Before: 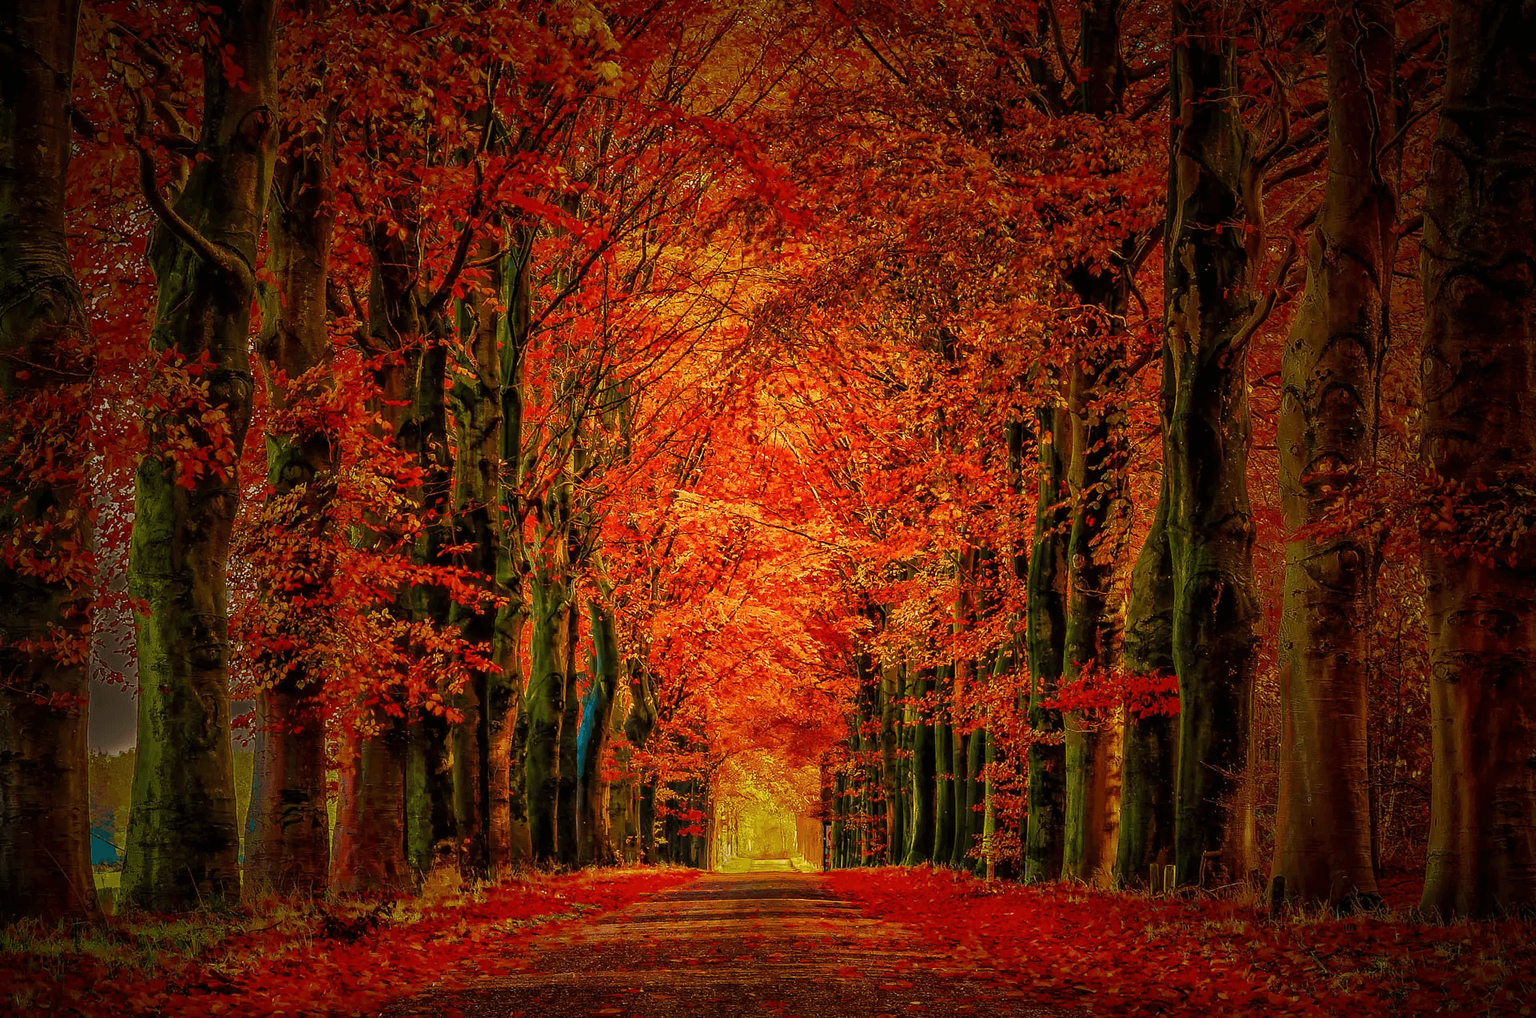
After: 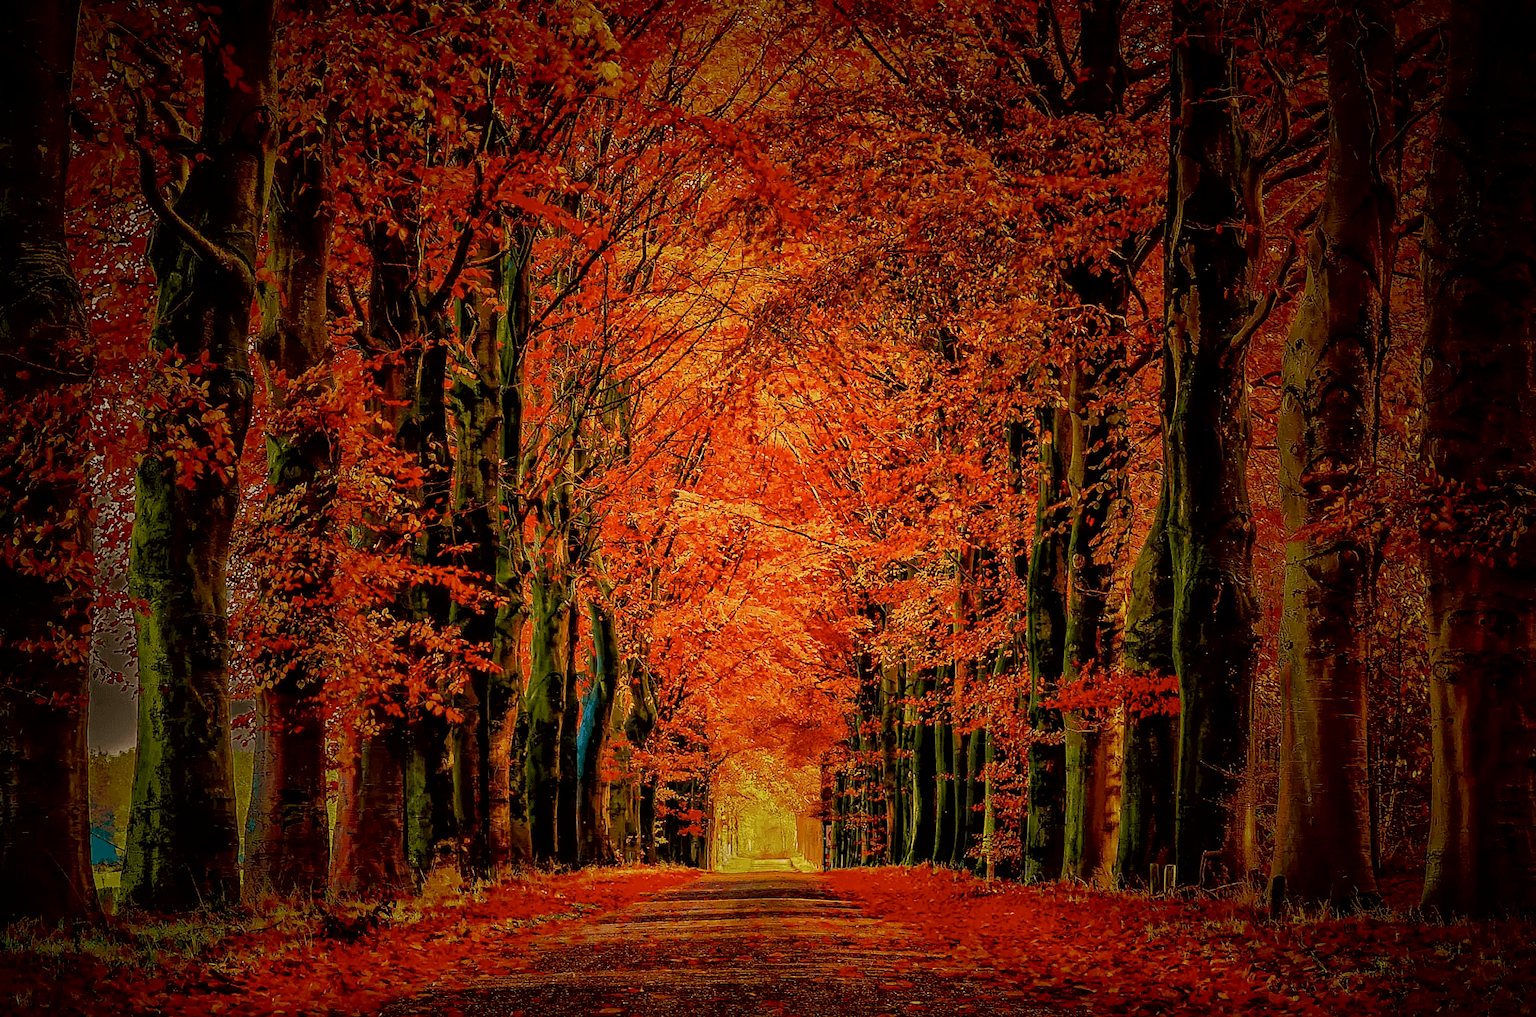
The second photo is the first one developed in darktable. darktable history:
sharpen: amount 0.2
exposure: black level correction 0.011, exposure -0.478 EV, compensate highlight preservation false
contrast brightness saturation: brightness 0.13
